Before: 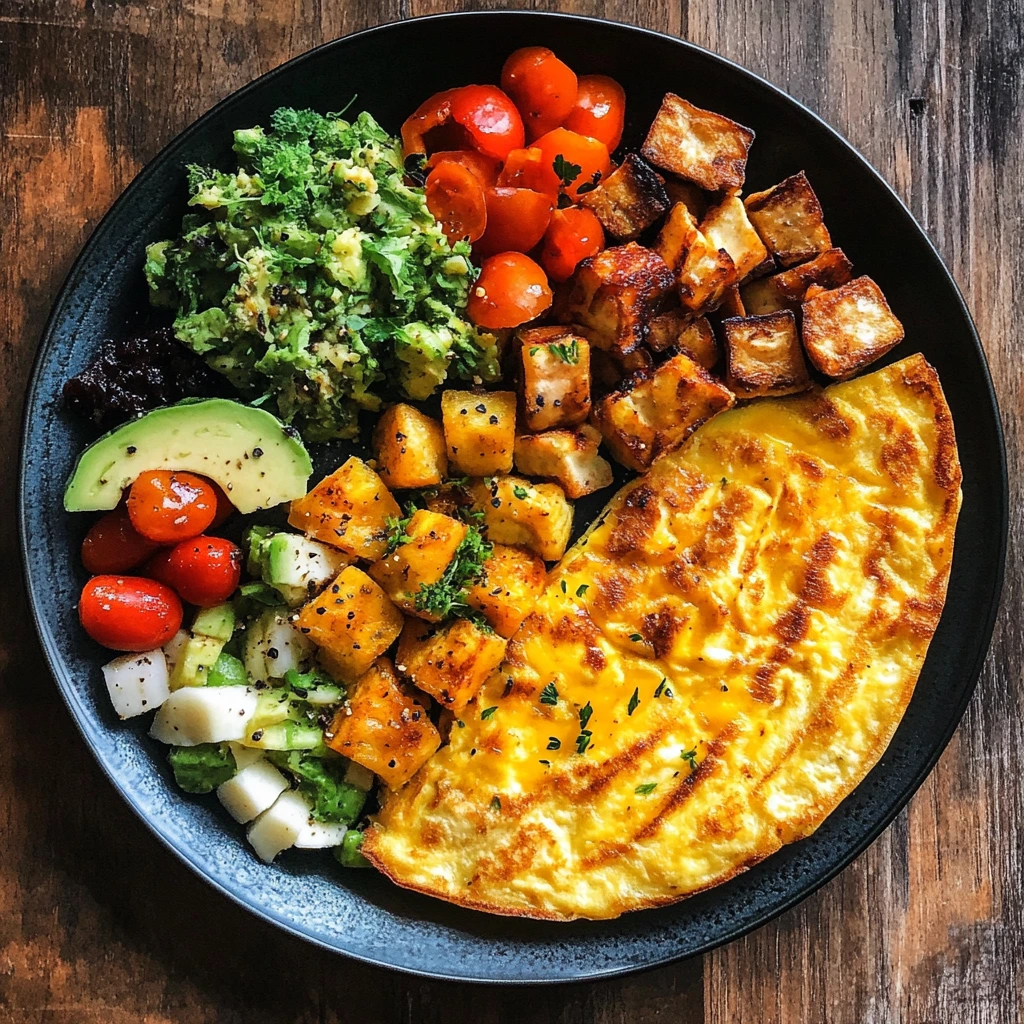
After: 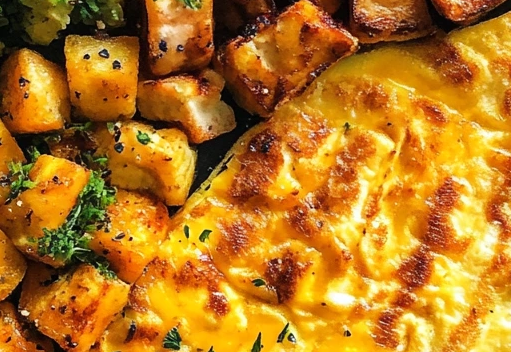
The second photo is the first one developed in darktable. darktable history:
crop: left 36.877%, top 34.679%, right 13.196%, bottom 30.865%
tone equalizer: on, module defaults
